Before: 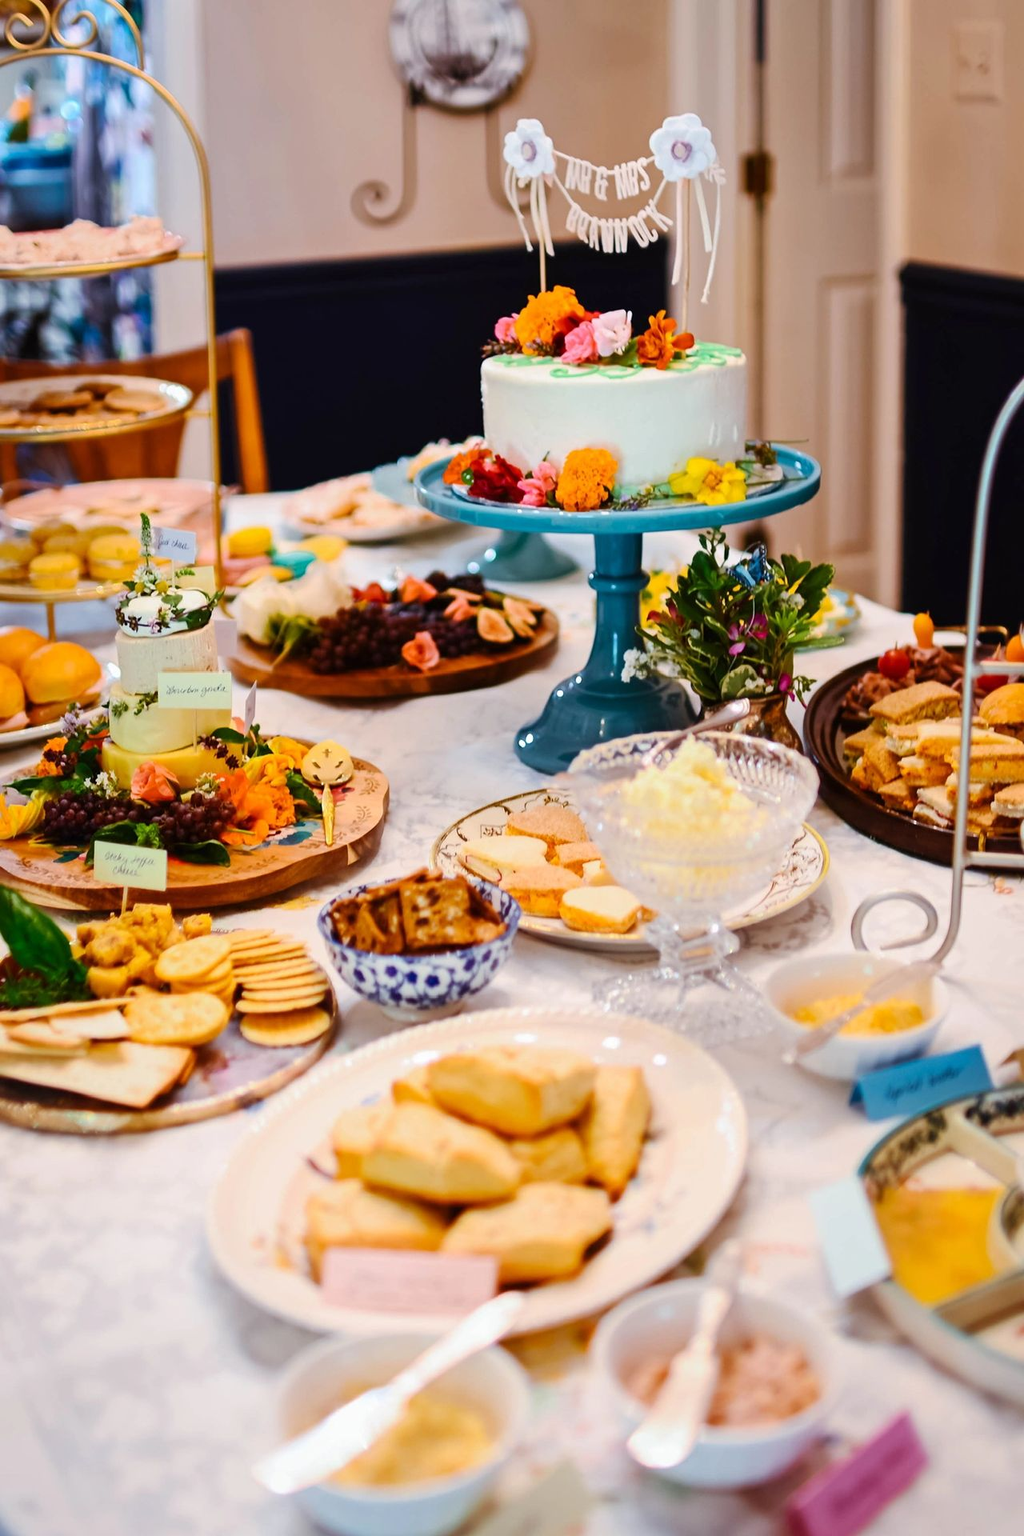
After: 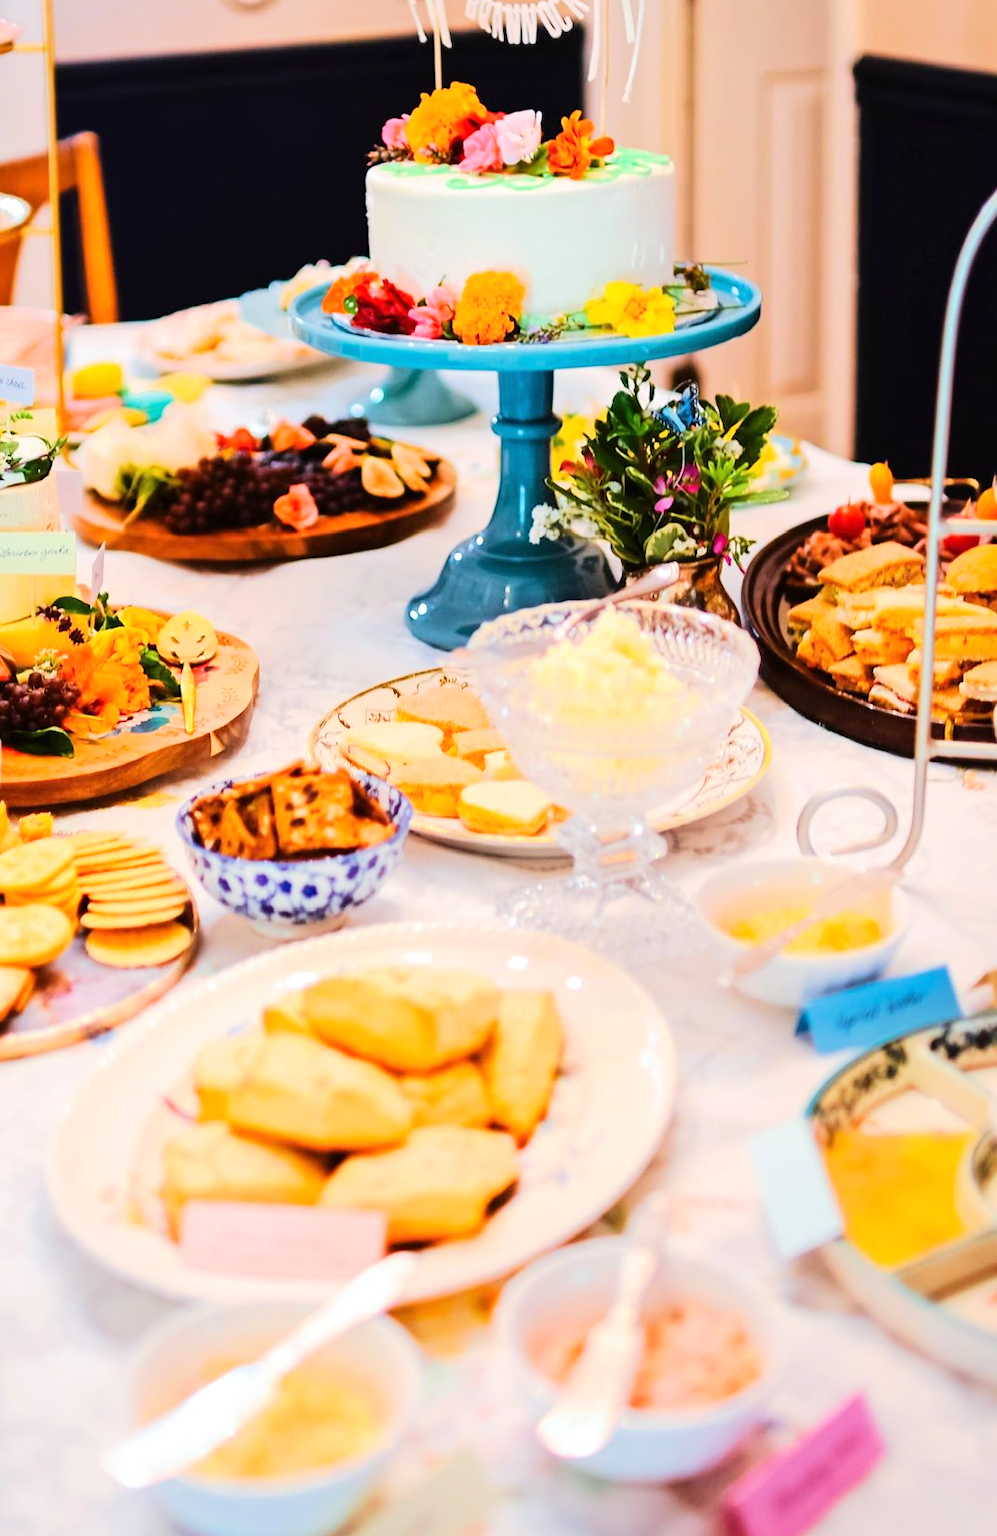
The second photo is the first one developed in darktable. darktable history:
crop: left 16.292%, top 14.058%
tone equalizer: -7 EV 0.164 EV, -6 EV 0.612 EV, -5 EV 1.17 EV, -4 EV 1.33 EV, -3 EV 1.14 EV, -2 EV 0.6 EV, -1 EV 0.15 EV, edges refinement/feathering 500, mask exposure compensation -1.57 EV, preserve details no
